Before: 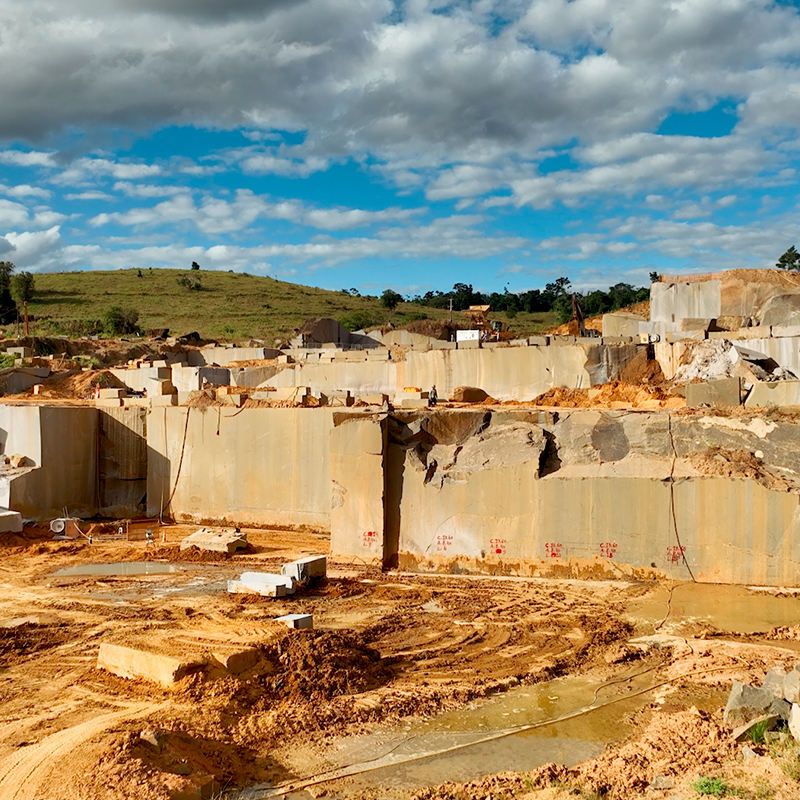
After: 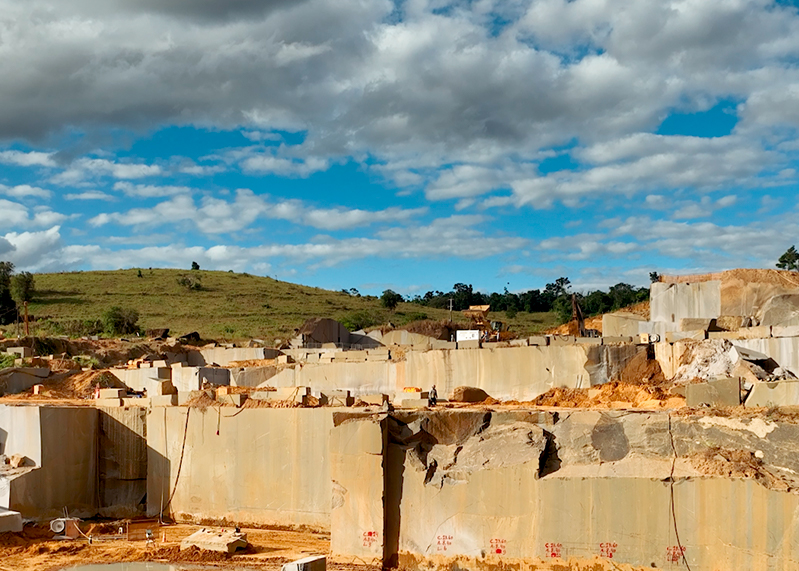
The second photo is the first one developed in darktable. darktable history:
crop: right 0.001%, bottom 28.593%
